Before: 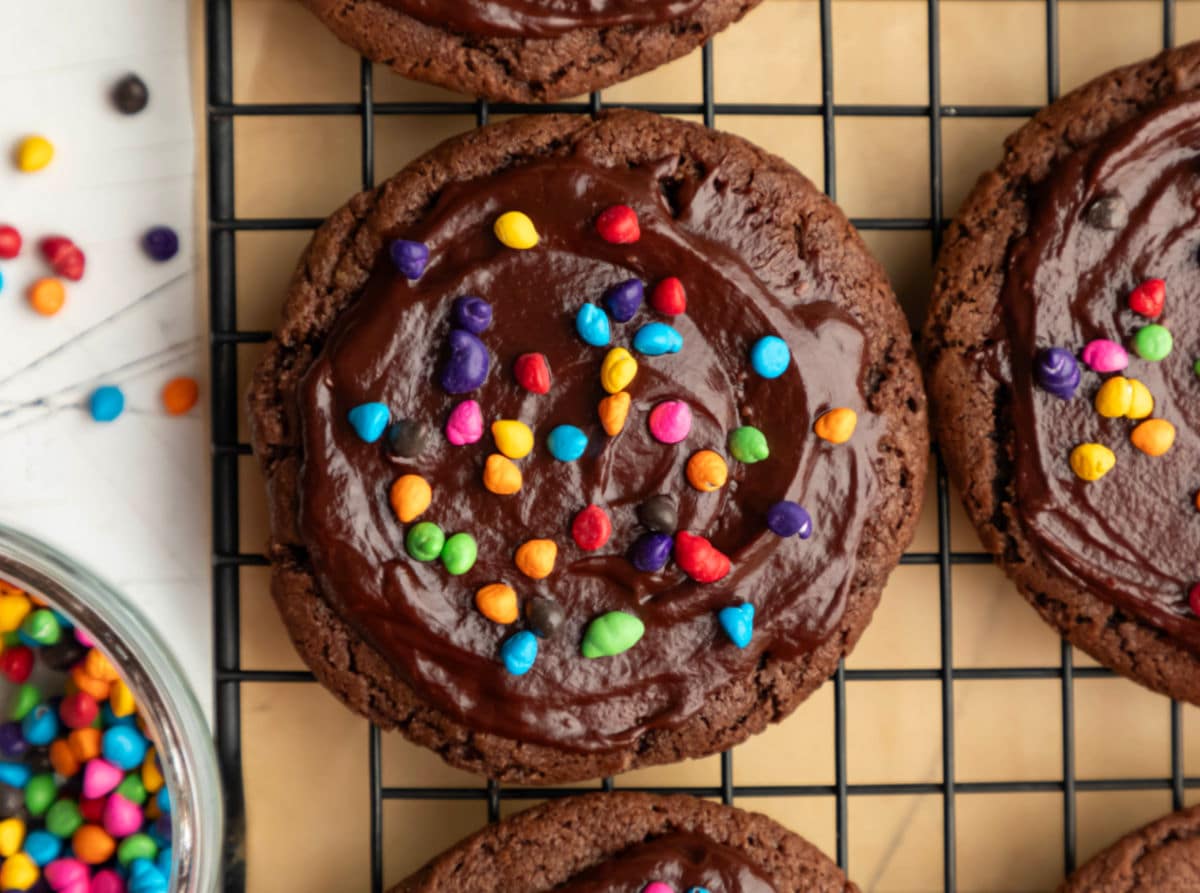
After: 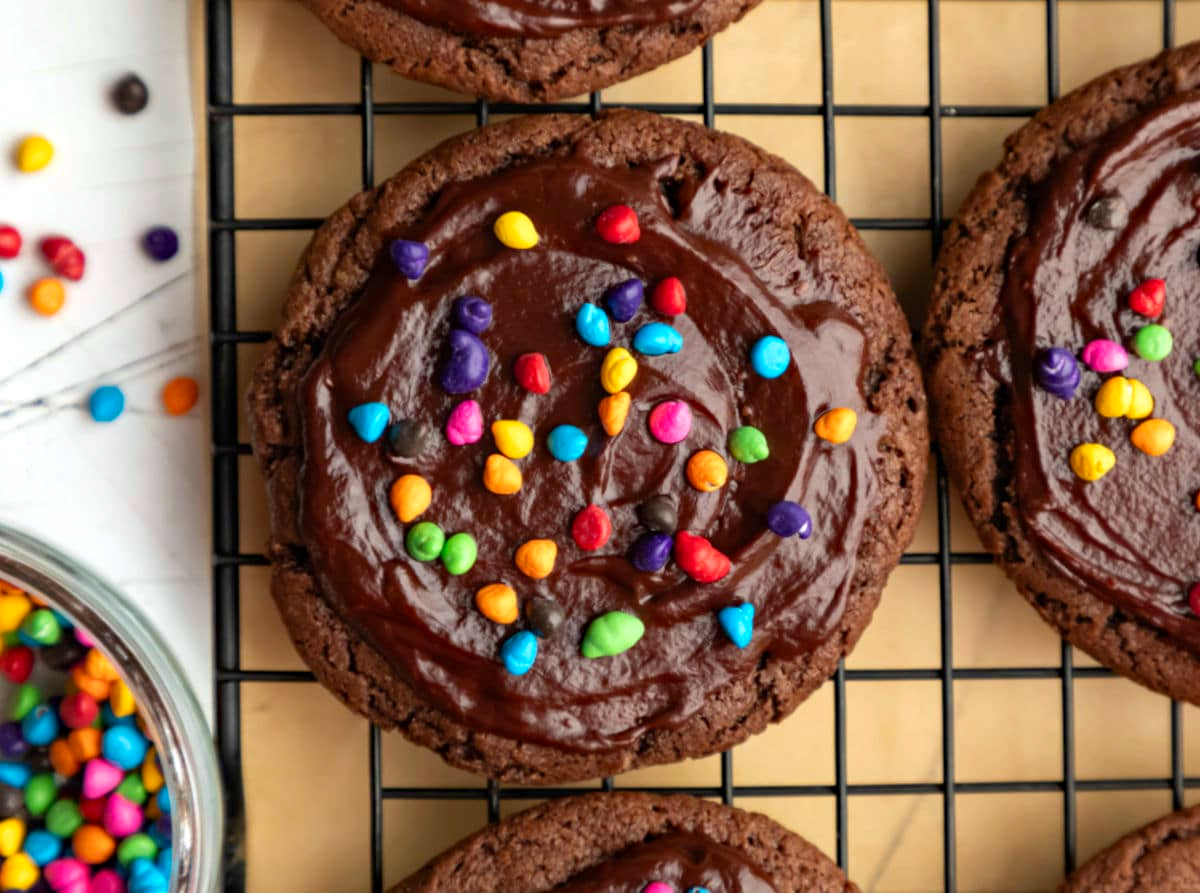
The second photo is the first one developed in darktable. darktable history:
white balance: red 0.982, blue 1.018
exposure: exposure 0.207 EV, compensate highlight preservation false
haze removal: compatibility mode true, adaptive false
